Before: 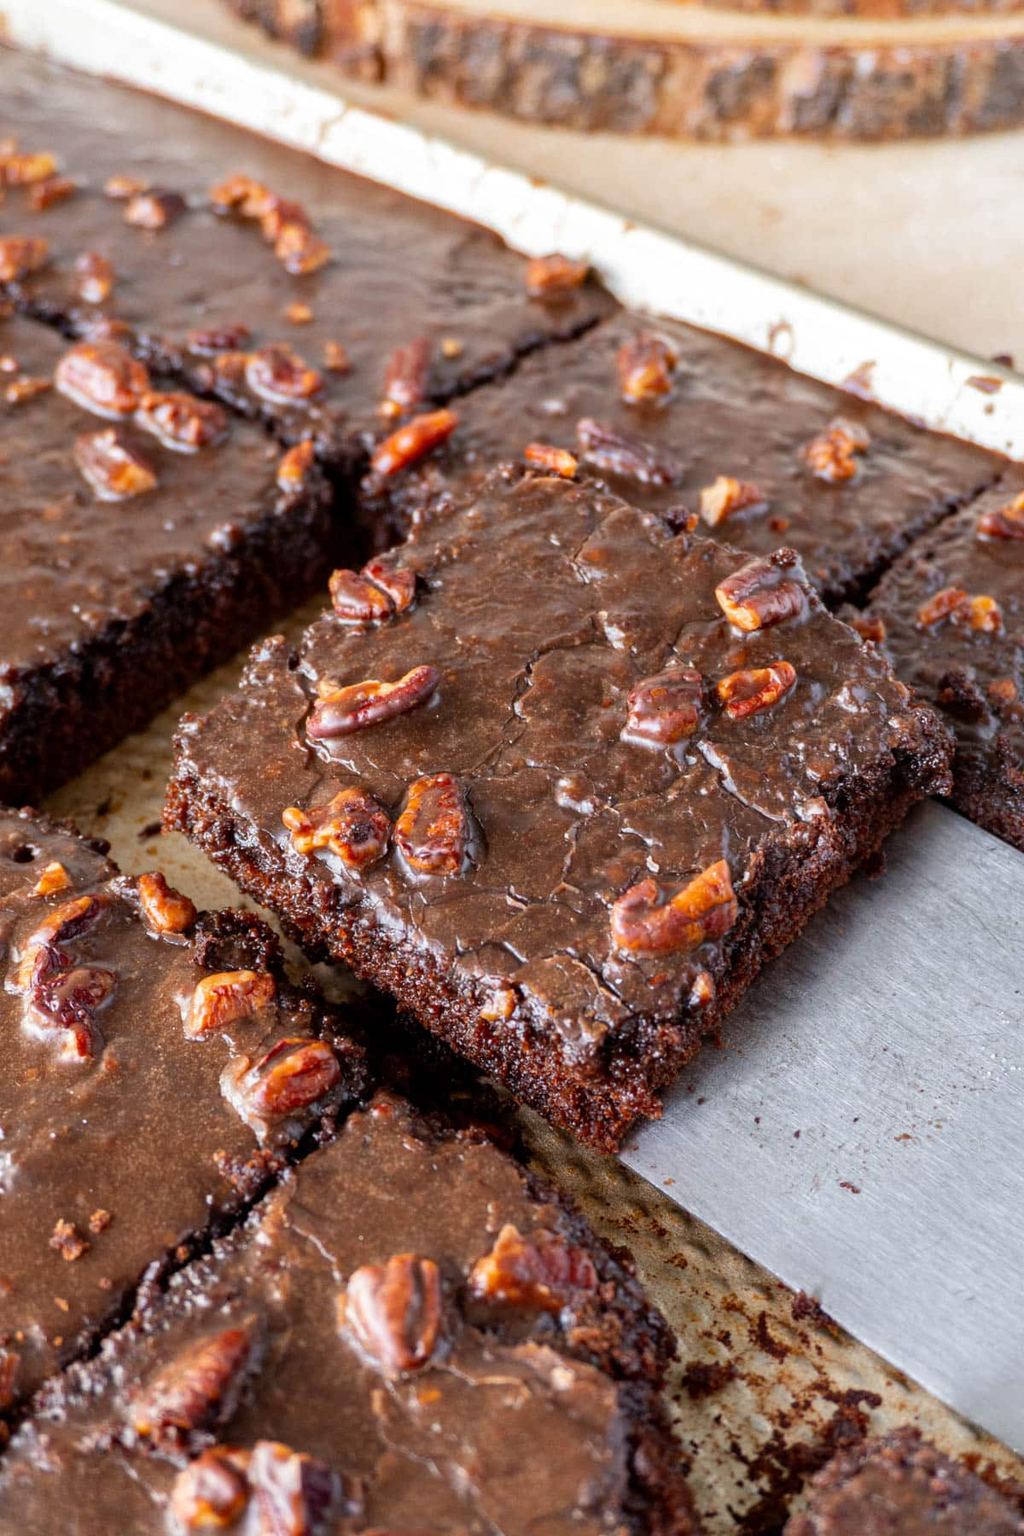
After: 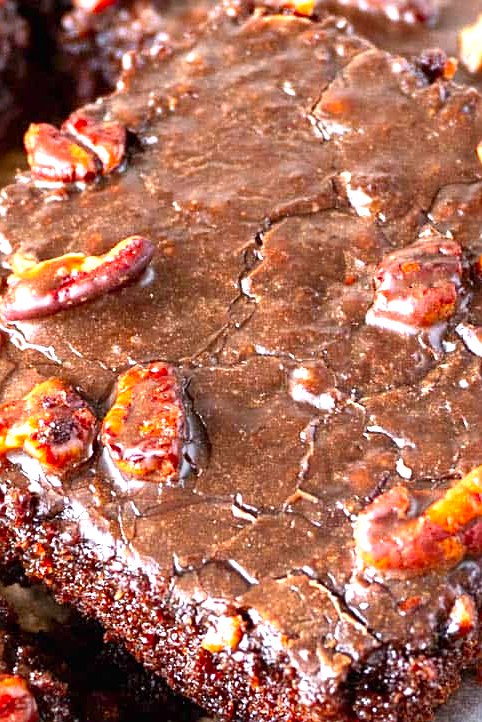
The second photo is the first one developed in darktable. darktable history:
sharpen: on, module defaults
exposure: black level correction 0, exposure 1.105 EV, compensate highlight preservation false
tone equalizer: on, module defaults
crop: left 30.092%, top 30.236%, right 29.663%, bottom 29.602%
contrast brightness saturation: saturation 0.183
